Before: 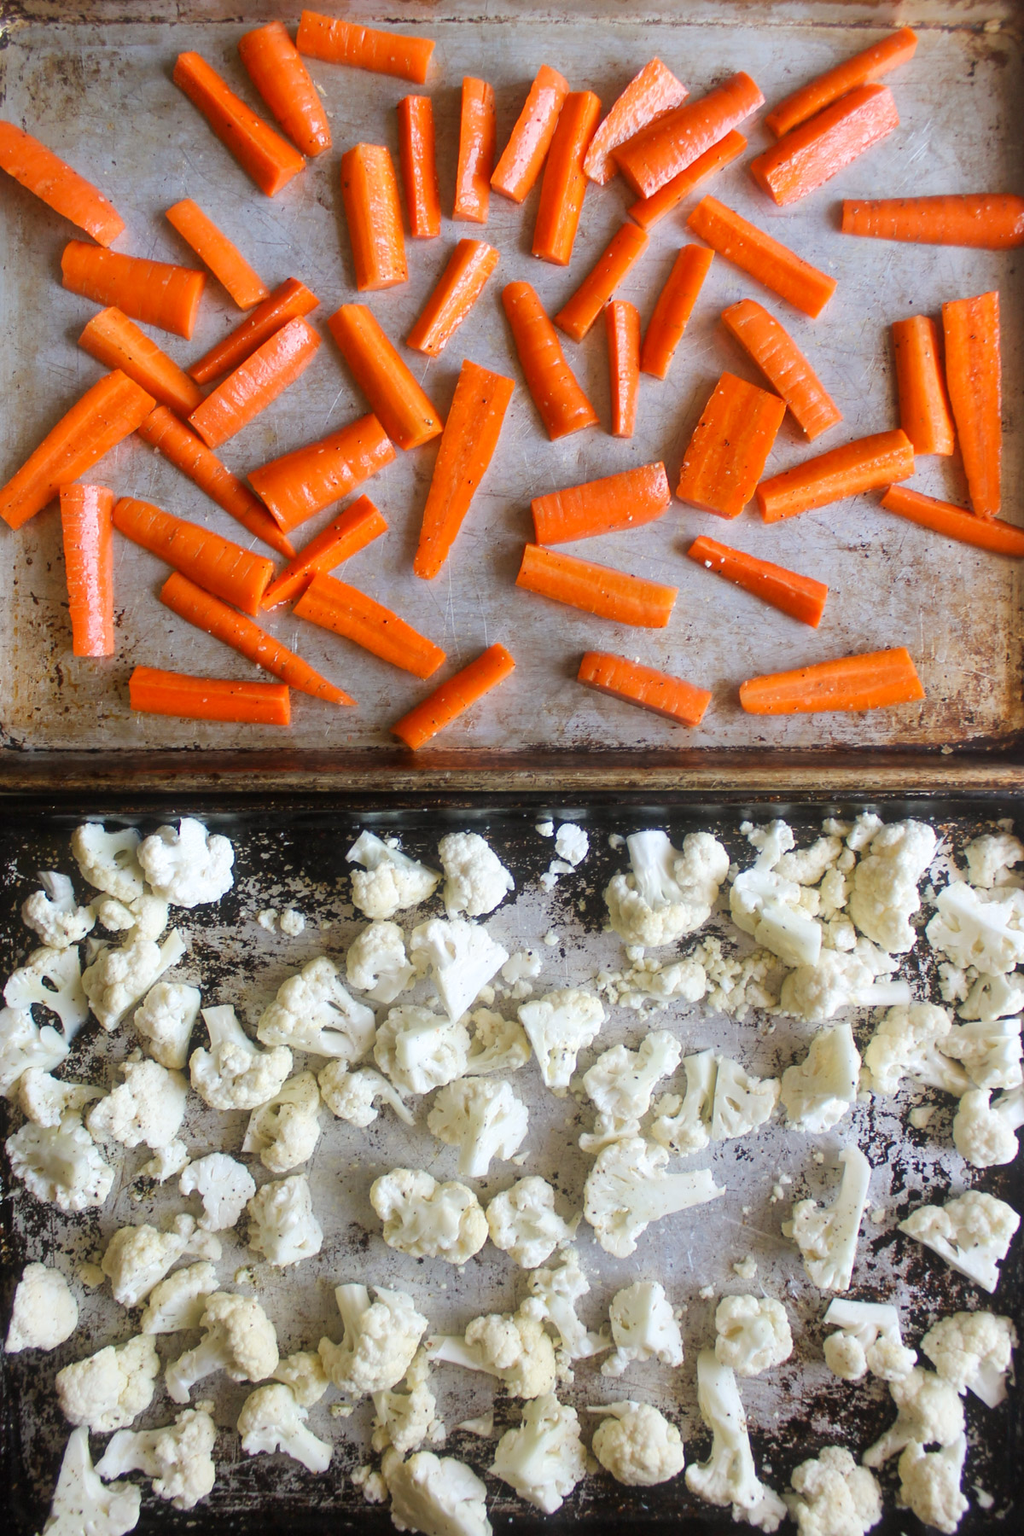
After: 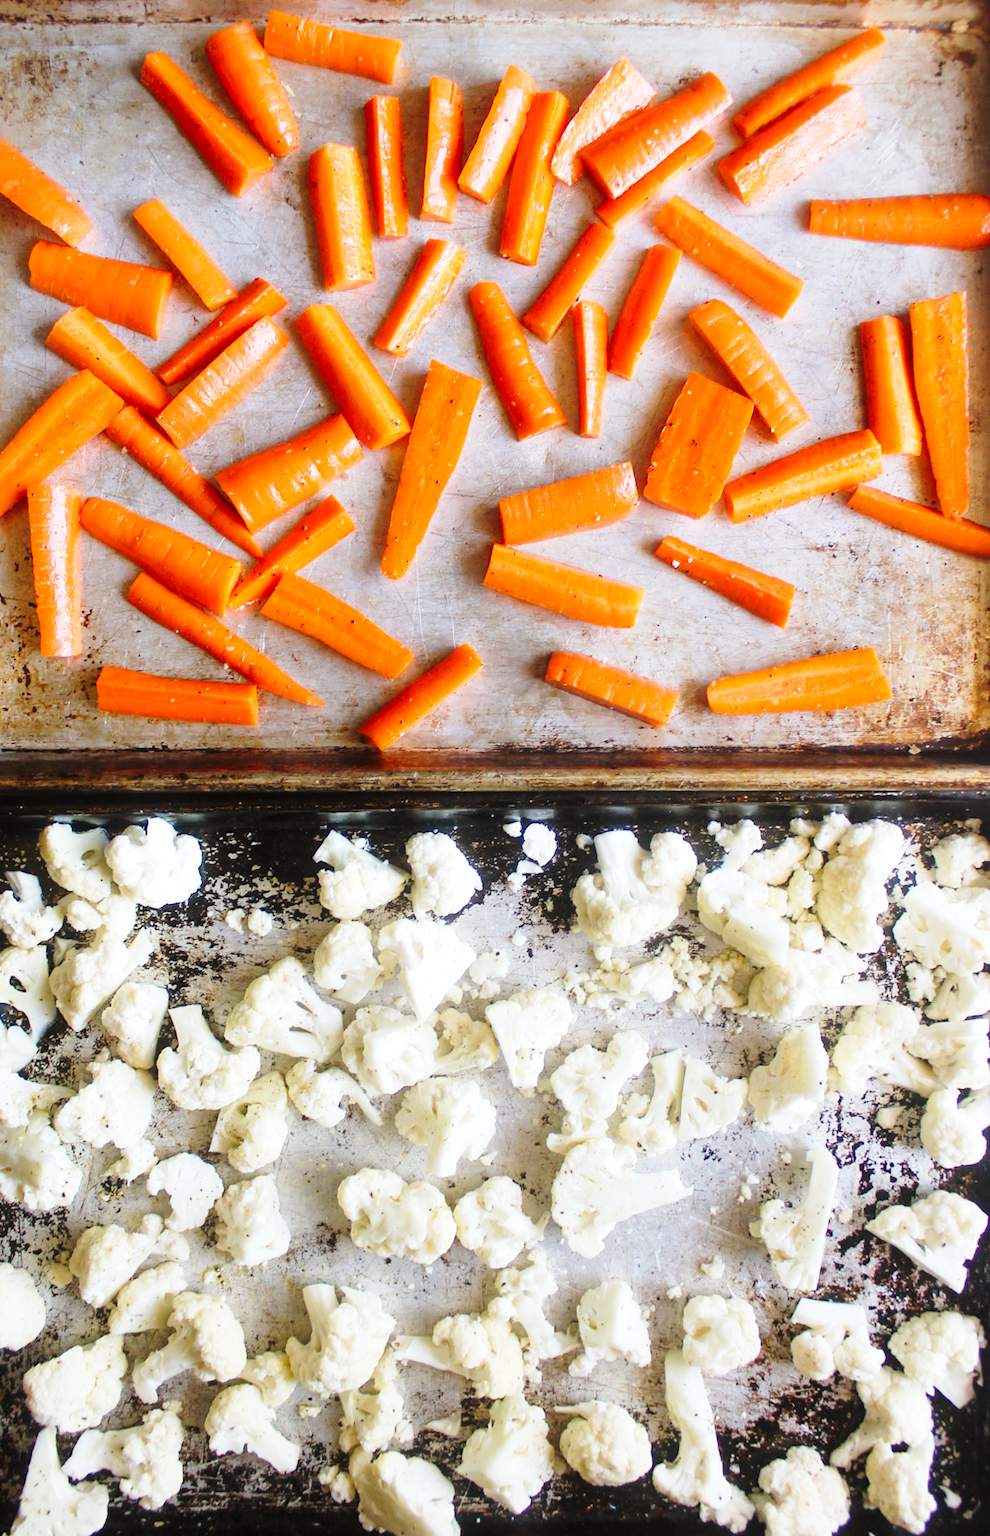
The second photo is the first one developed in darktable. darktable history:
crop and rotate: left 3.238%
base curve: curves: ch0 [(0, 0) (0.028, 0.03) (0.121, 0.232) (0.46, 0.748) (0.859, 0.968) (1, 1)], preserve colors none
